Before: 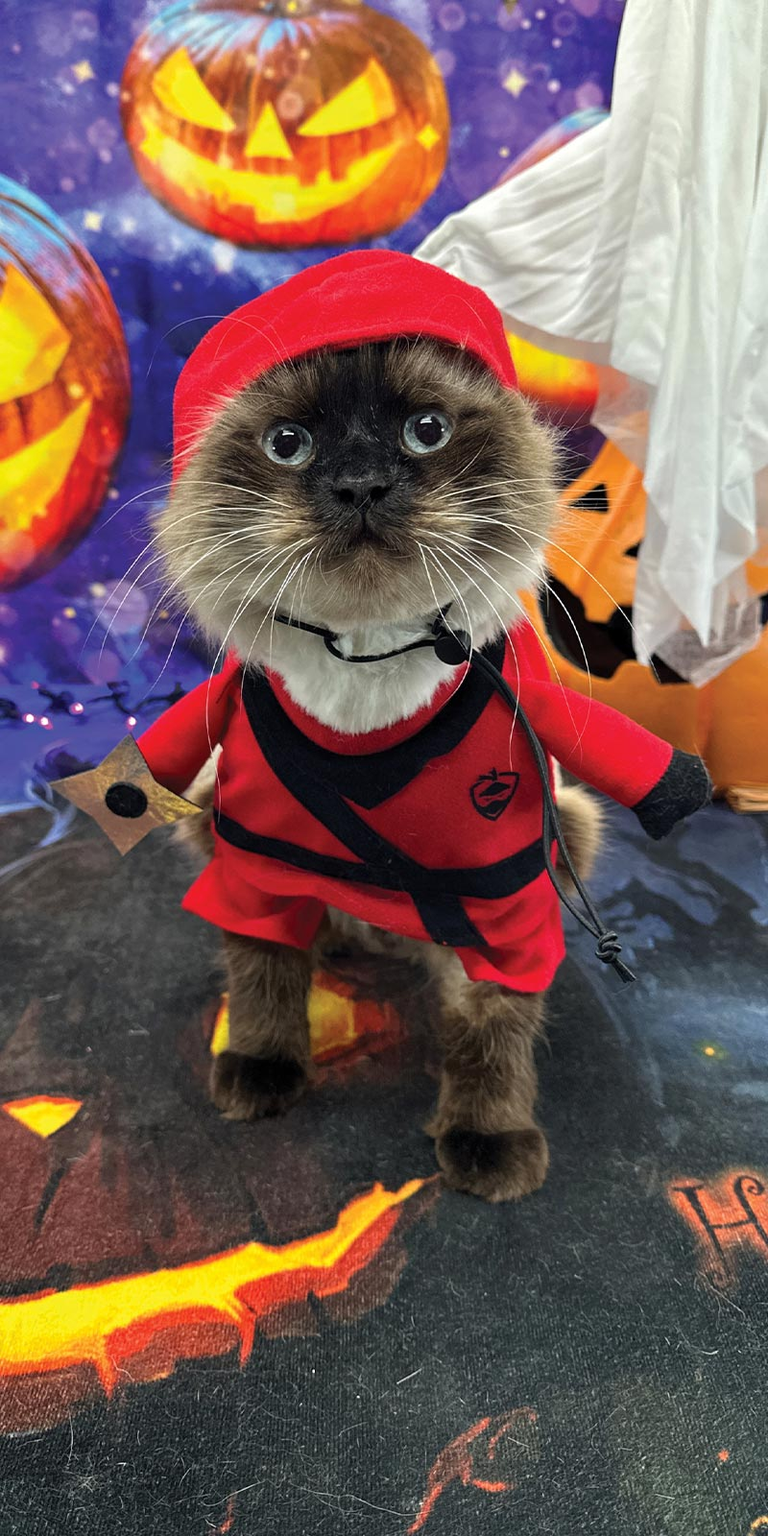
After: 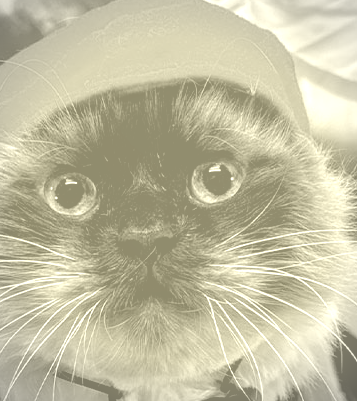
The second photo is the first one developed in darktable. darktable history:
crop: left 28.64%, top 16.832%, right 26.637%, bottom 58.055%
color balance: lift [0.991, 1, 1, 1], gamma [0.996, 1, 1, 1], input saturation 98.52%, contrast 20.34%, output saturation 103.72%
vignetting: on, module defaults
local contrast: detail 110%
exposure: black level correction 0.001, exposure 0.3 EV, compensate highlight preservation false
white balance: red 0.986, blue 1.01
colorize: hue 43.2°, saturation 40%, version 1
